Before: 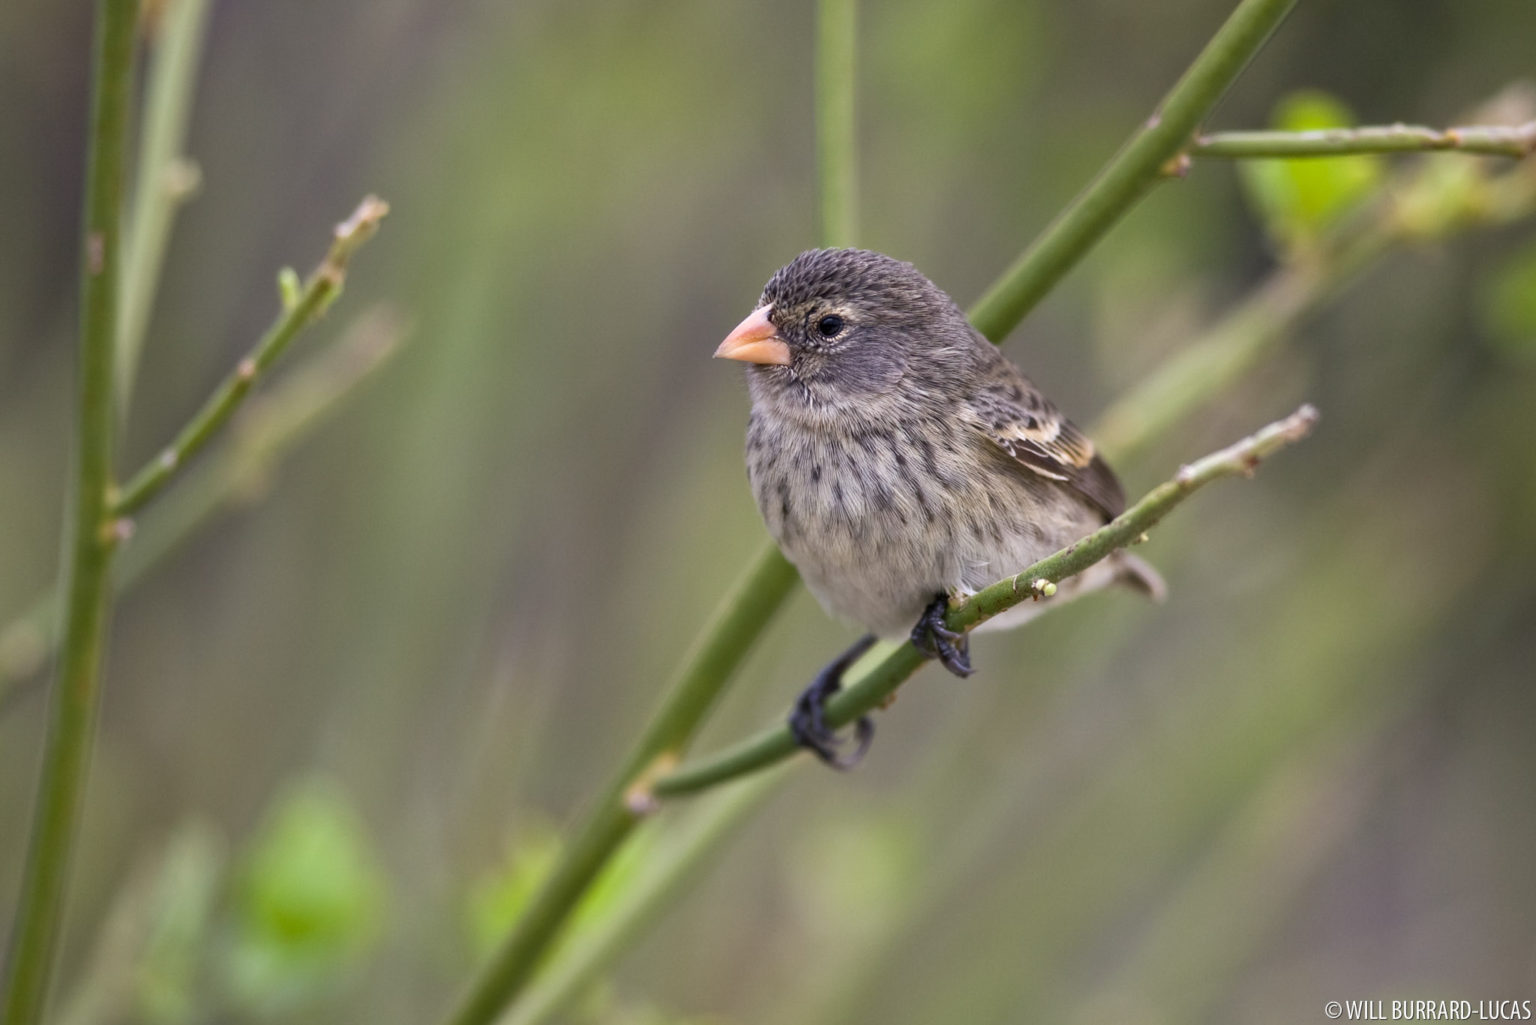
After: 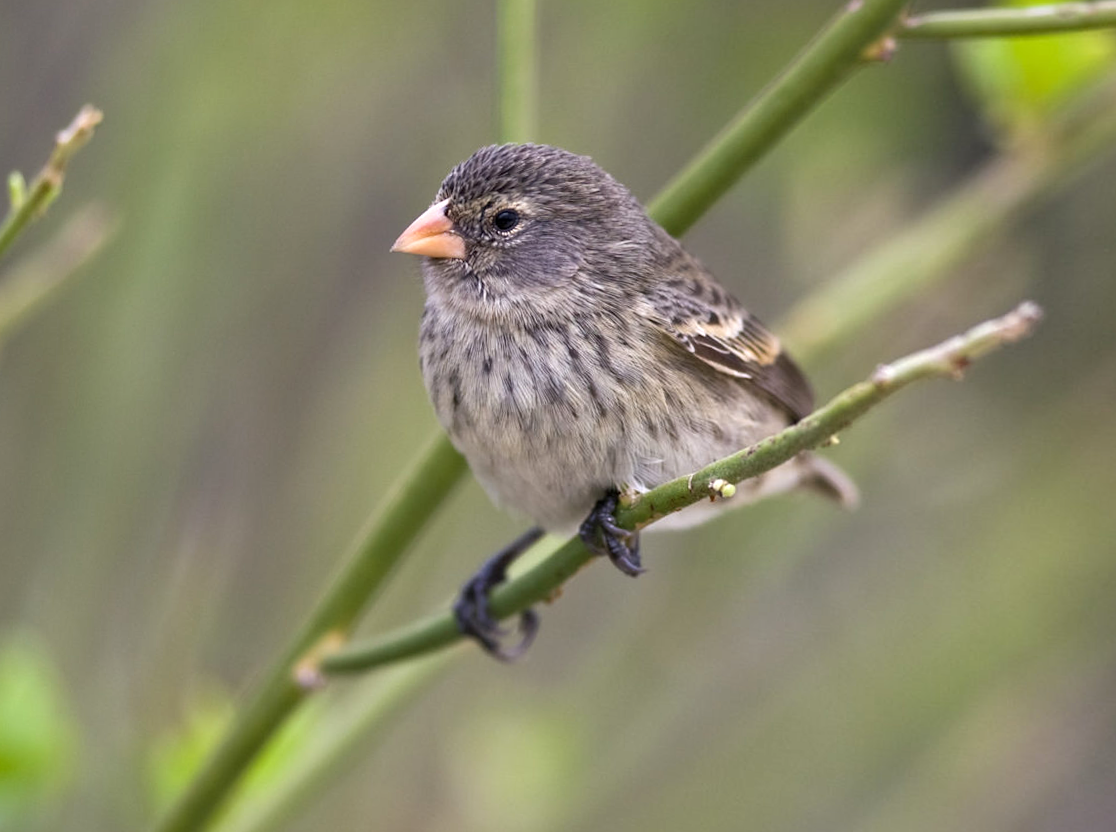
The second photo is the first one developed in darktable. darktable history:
sharpen: amount 0.2
crop and rotate: left 13.15%, top 5.251%, right 12.609%
exposure: exposure 0.217 EV, compensate highlight preservation false
rotate and perspective: rotation 1.69°, lens shift (vertical) -0.023, lens shift (horizontal) -0.291, crop left 0.025, crop right 0.988, crop top 0.092, crop bottom 0.842
